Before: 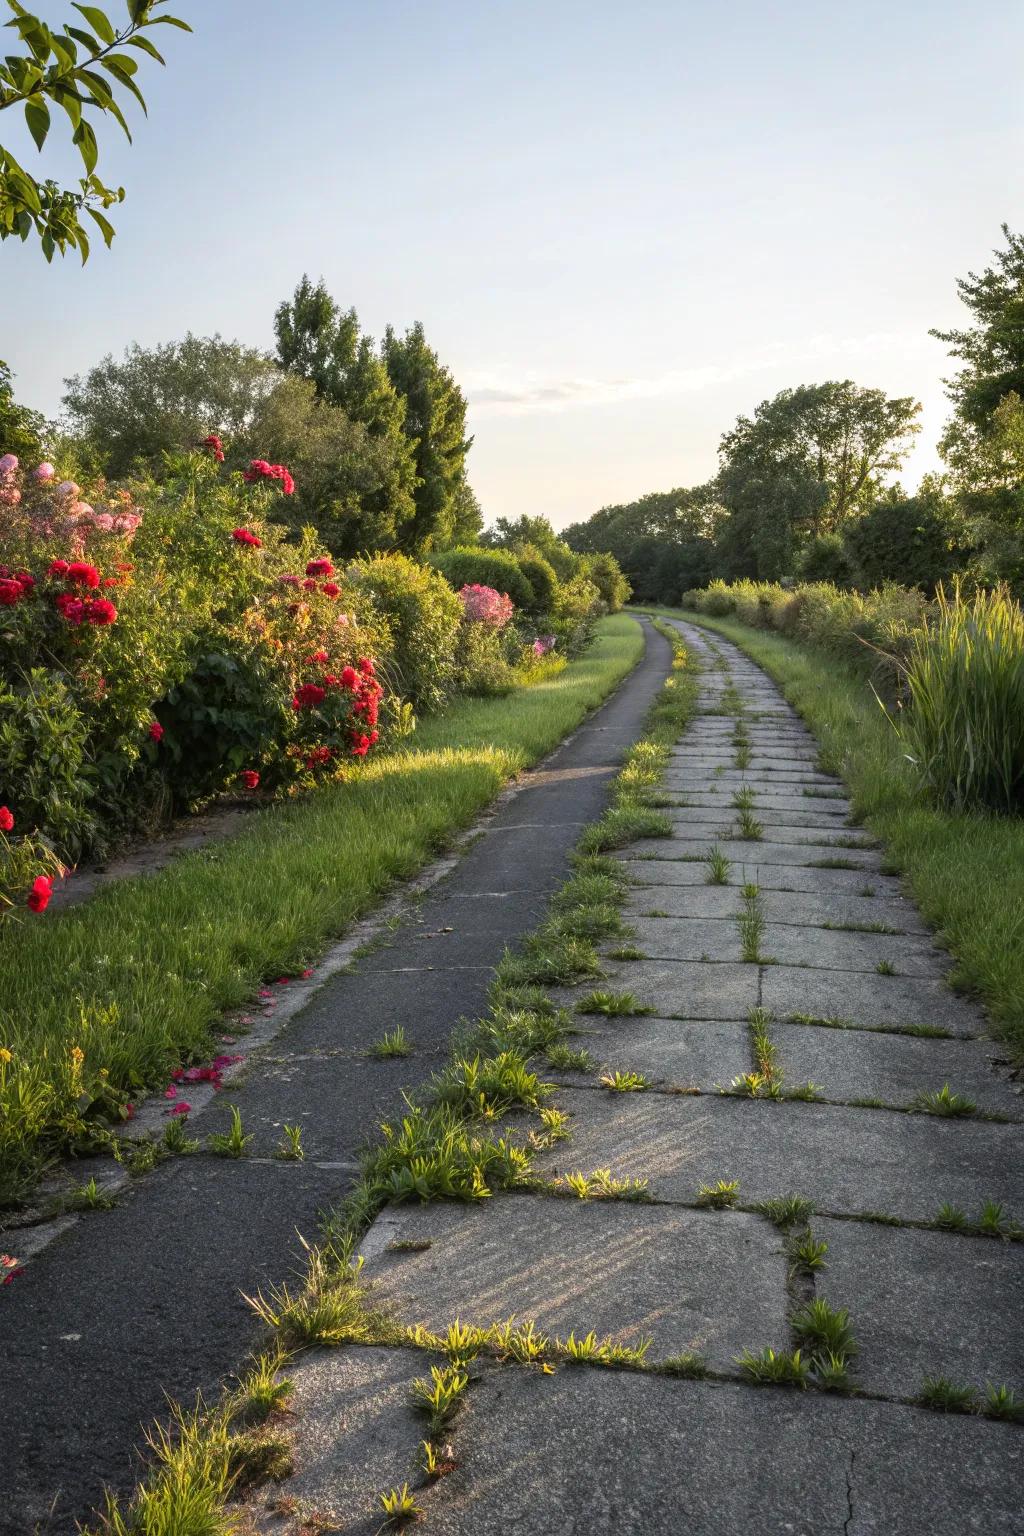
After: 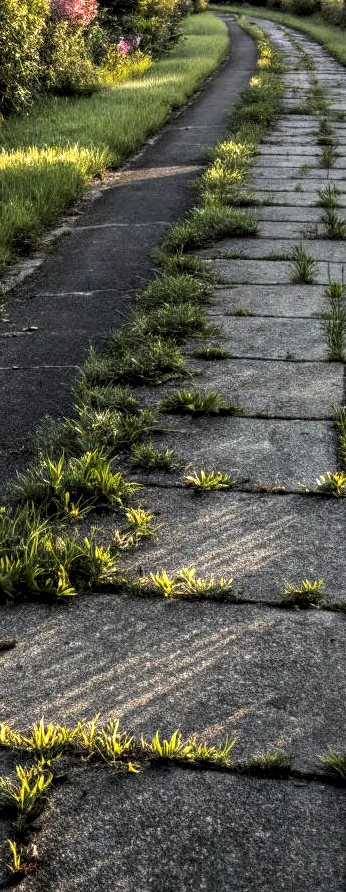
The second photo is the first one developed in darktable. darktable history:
crop: left 40.585%, top 39.164%, right 25.608%, bottom 2.711%
levels: black 0.077%, levels [0.129, 0.519, 0.867]
local contrast: detail 130%
